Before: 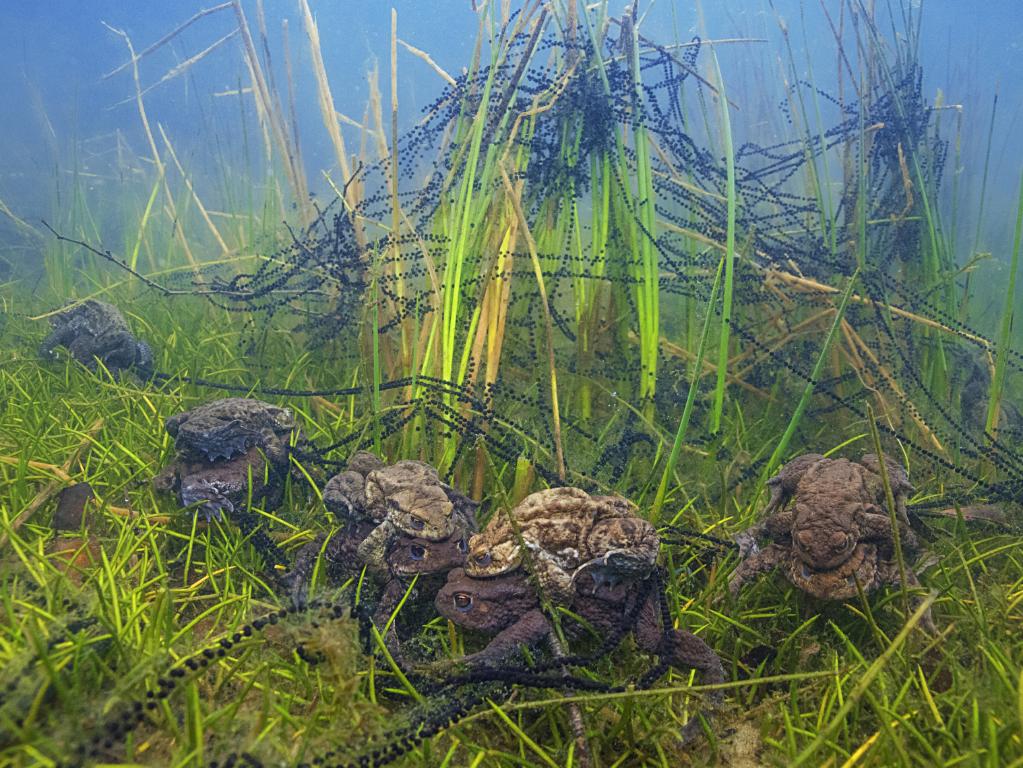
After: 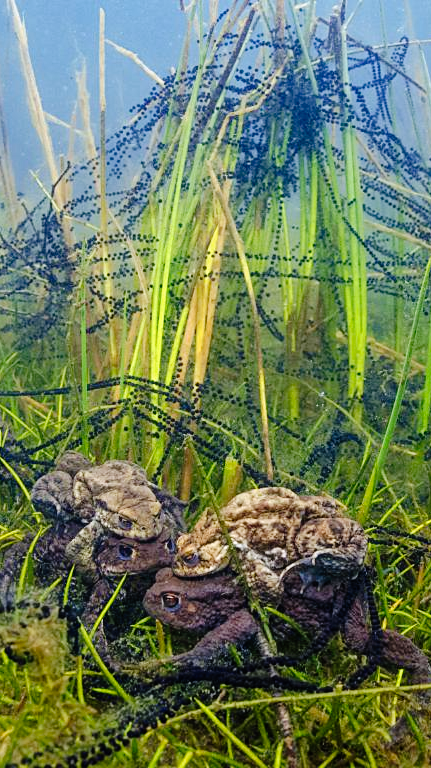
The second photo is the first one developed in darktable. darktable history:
crop: left 28.583%, right 29.231%
tone curve: curves: ch0 [(0, 0) (0.003, 0) (0.011, 0.002) (0.025, 0.004) (0.044, 0.007) (0.069, 0.015) (0.1, 0.025) (0.136, 0.04) (0.177, 0.09) (0.224, 0.152) (0.277, 0.239) (0.335, 0.335) (0.399, 0.43) (0.468, 0.524) (0.543, 0.621) (0.623, 0.712) (0.709, 0.792) (0.801, 0.871) (0.898, 0.951) (1, 1)], preserve colors none
shadows and highlights: low approximation 0.01, soften with gaussian
